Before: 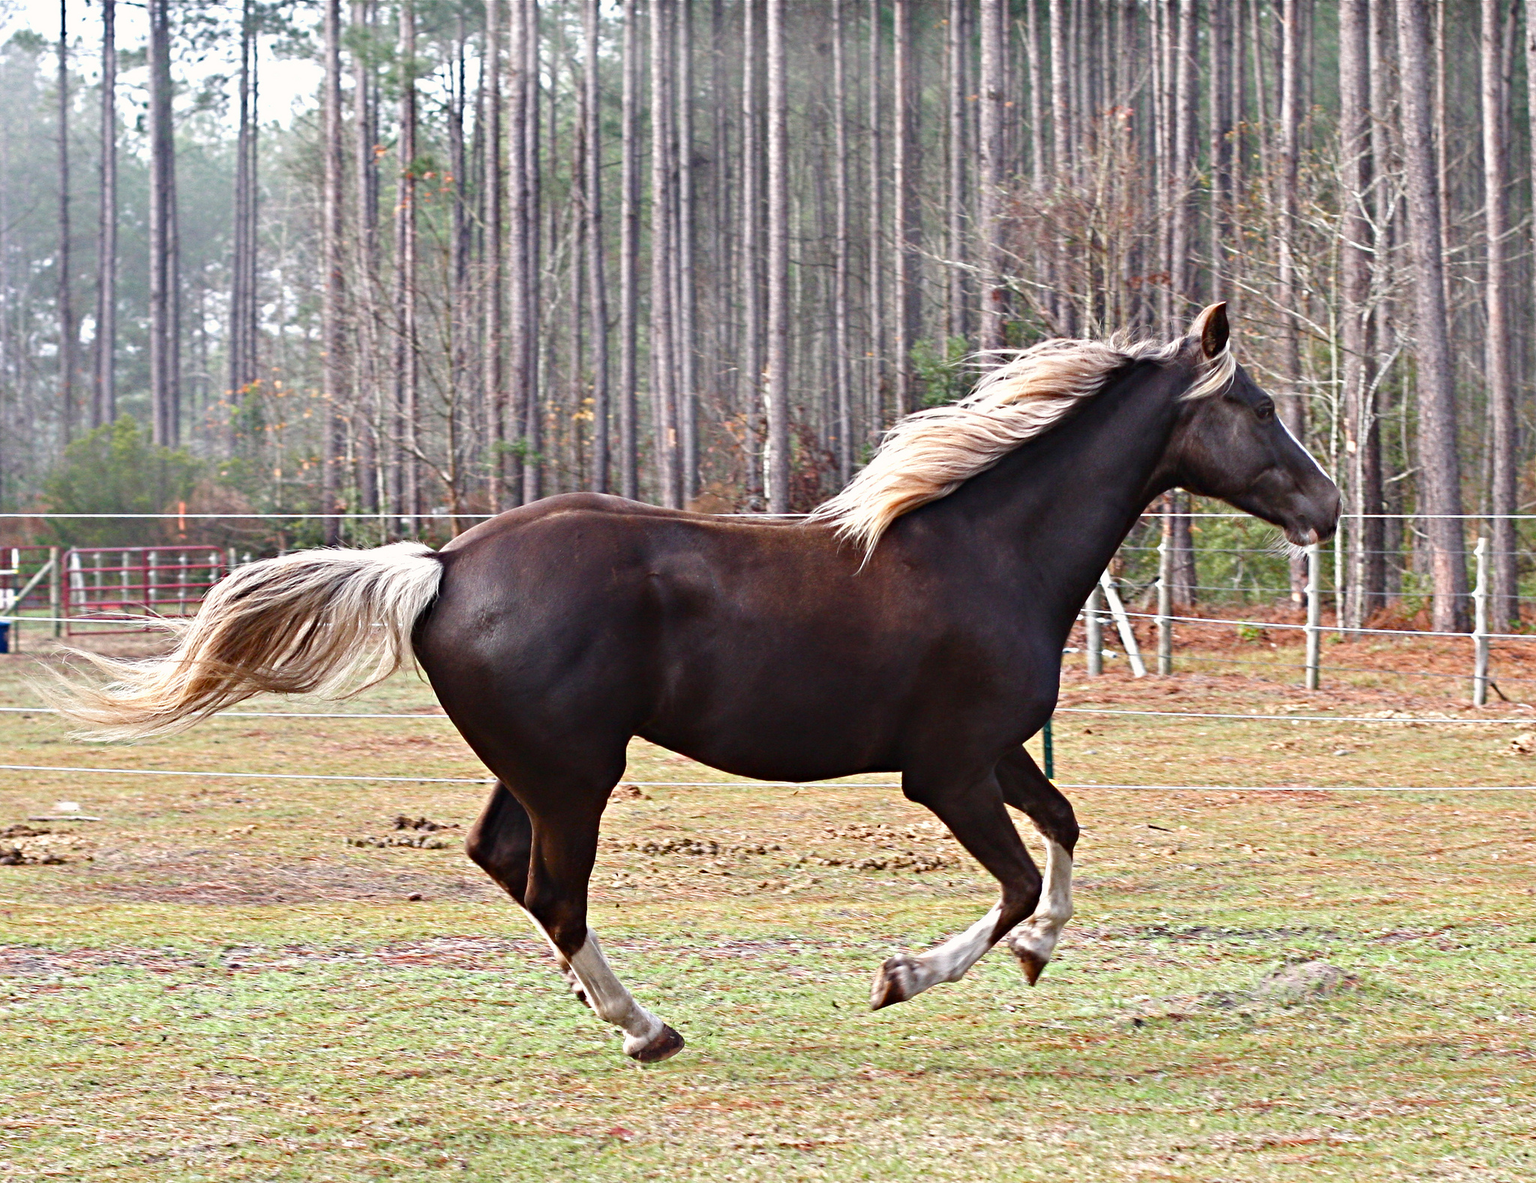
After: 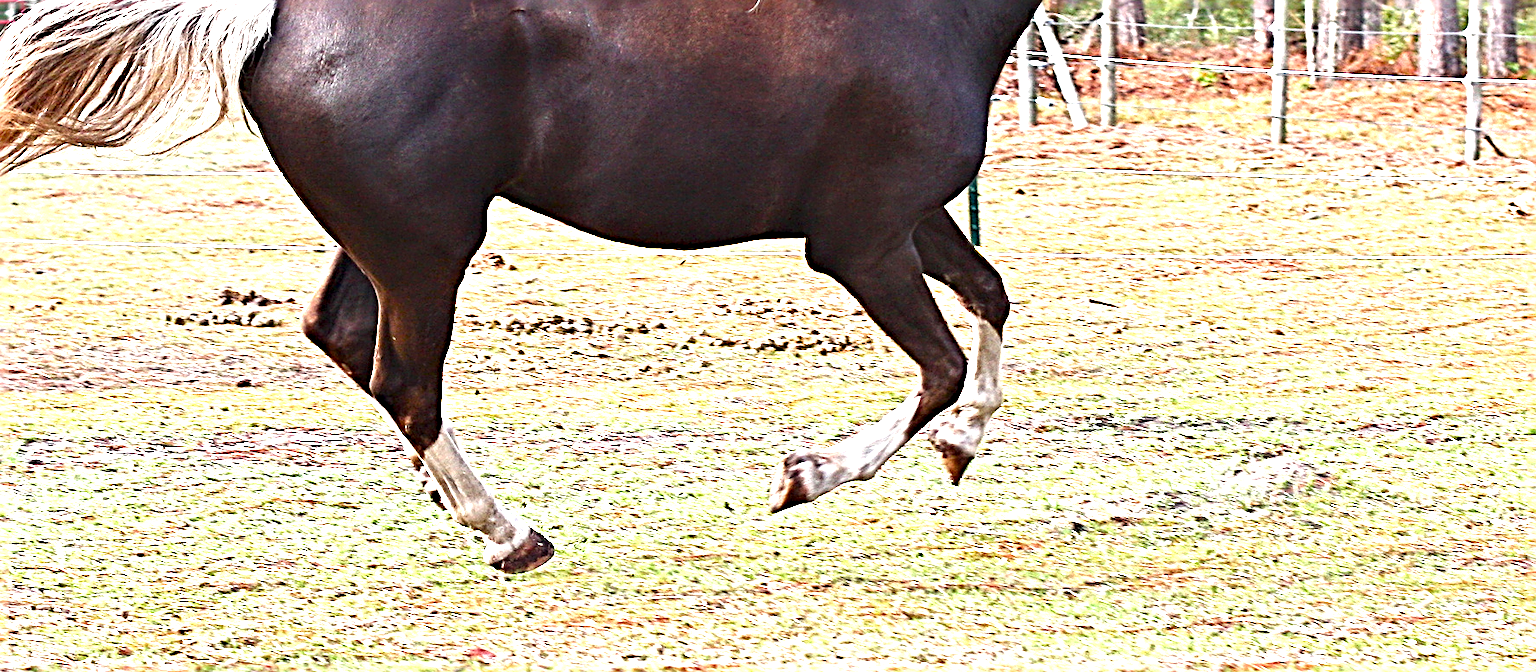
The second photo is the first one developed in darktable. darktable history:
exposure: exposure 1.24 EV, compensate exposure bias true, compensate highlight preservation false
sharpen: radius 3.713, amount 0.943
crop and rotate: left 13.296%, top 47.871%, bottom 2.805%
contrast equalizer: octaves 7, y [[0.5, 0.488, 0.462, 0.461, 0.491, 0.5], [0.5 ×6], [0.5 ×6], [0 ×6], [0 ×6]], mix -0.302
